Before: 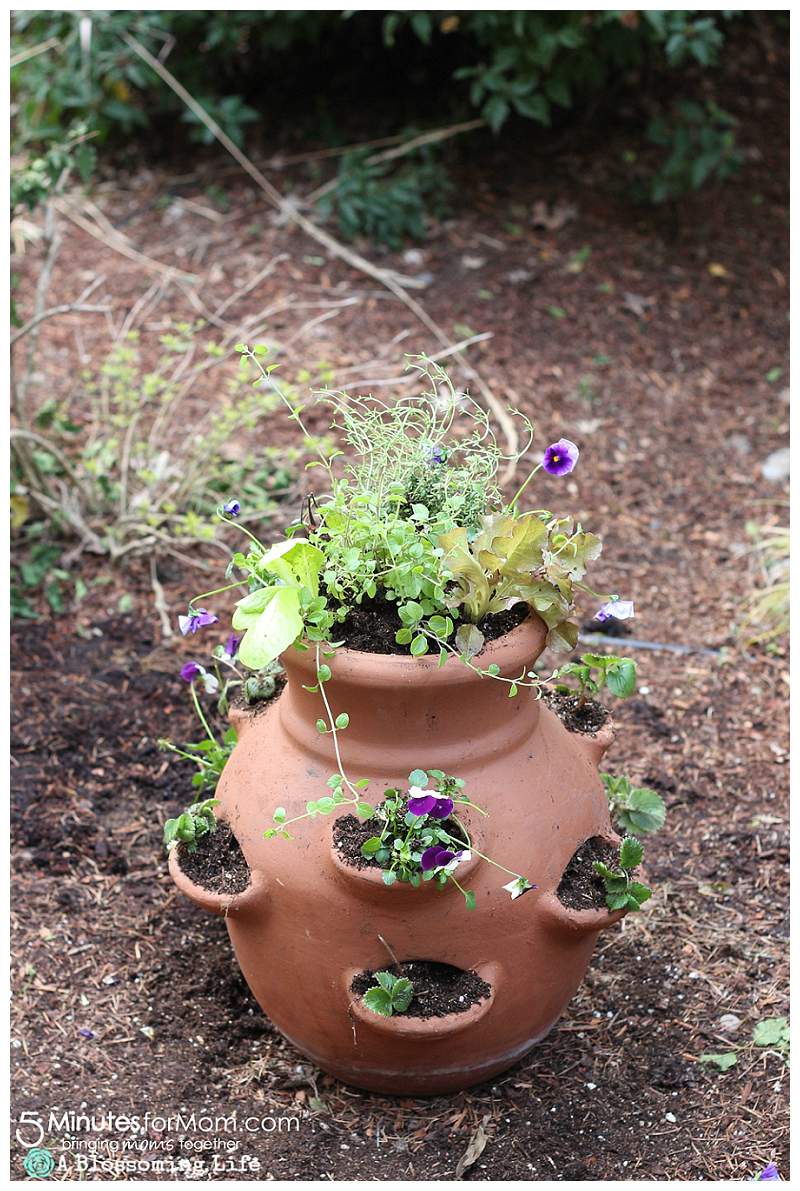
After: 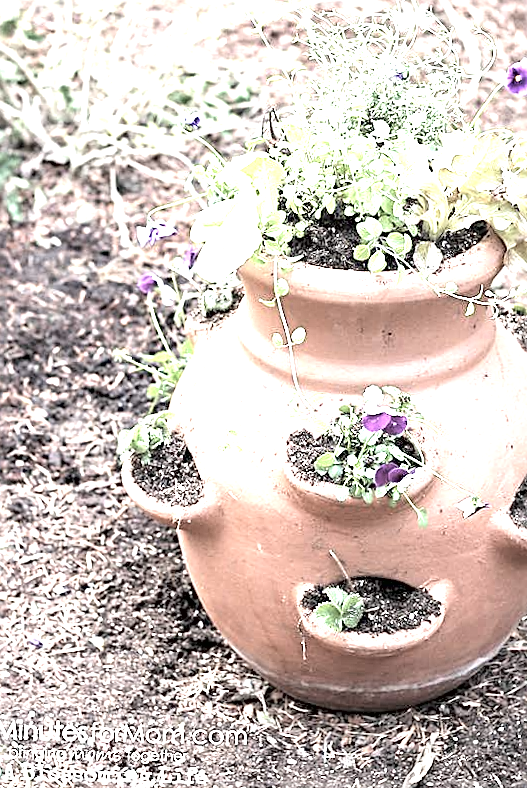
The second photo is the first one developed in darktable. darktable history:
crop and rotate: angle -1.25°, left 3.768%, top 31.671%, right 28.208%
contrast brightness saturation: brightness 0.181, saturation -0.504
exposure: black level correction 0, exposure 1.502 EV, compensate highlight preservation false
local contrast: mode bilateral grid, contrast 100, coarseness 100, detail 89%, midtone range 0.2
tone equalizer: -8 EV -0.447 EV, -7 EV -0.423 EV, -6 EV -0.347 EV, -5 EV -0.227 EV, -3 EV 0.247 EV, -2 EV 0.359 EV, -1 EV 0.406 EV, +0 EV 0.432 EV
contrast equalizer: octaves 7, y [[0.586, 0.584, 0.576, 0.565, 0.552, 0.539], [0.5 ×6], [0.97, 0.959, 0.919, 0.859, 0.789, 0.717], [0 ×6], [0 ×6]]
sharpen: radius 2.727
